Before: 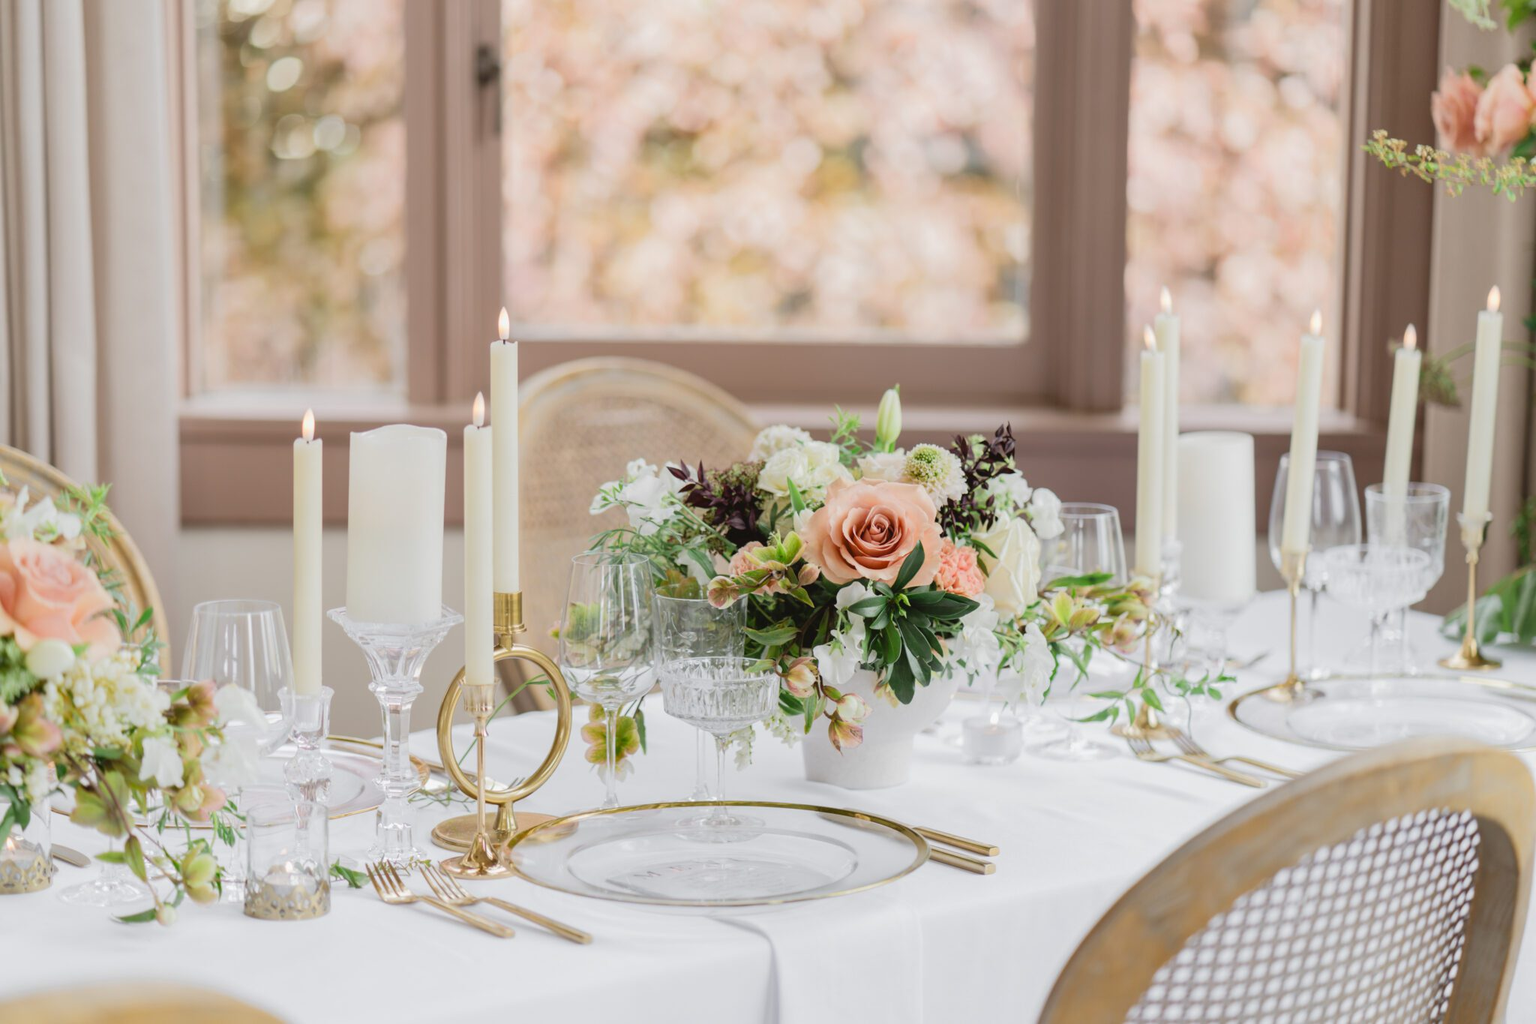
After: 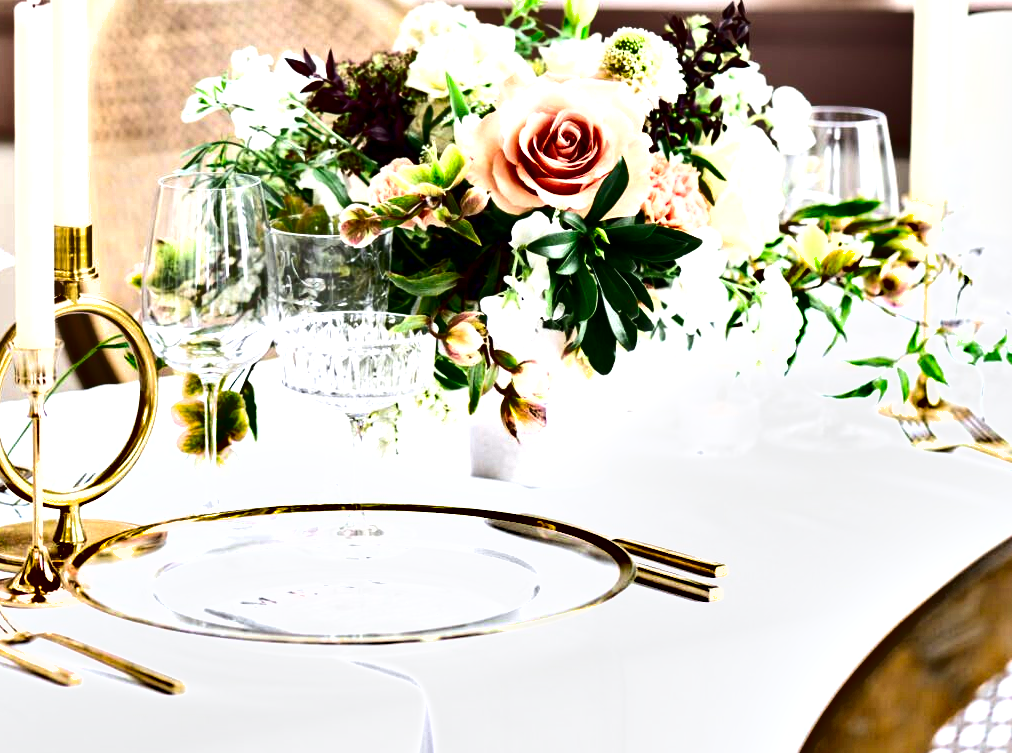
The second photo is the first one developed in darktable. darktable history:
crop: left 29.537%, top 41.355%, right 21.022%, bottom 3.479%
exposure: black level correction 0, exposure 1 EV, compensate highlight preservation false
contrast brightness saturation: contrast 0.187, brightness -0.224, saturation 0.11
shadows and highlights: white point adjustment 0.942, soften with gaussian
contrast equalizer: octaves 7, y [[0.6 ×6], [0.55 ×6], [0 ×6], [0 ×6], [0 ×6]]
